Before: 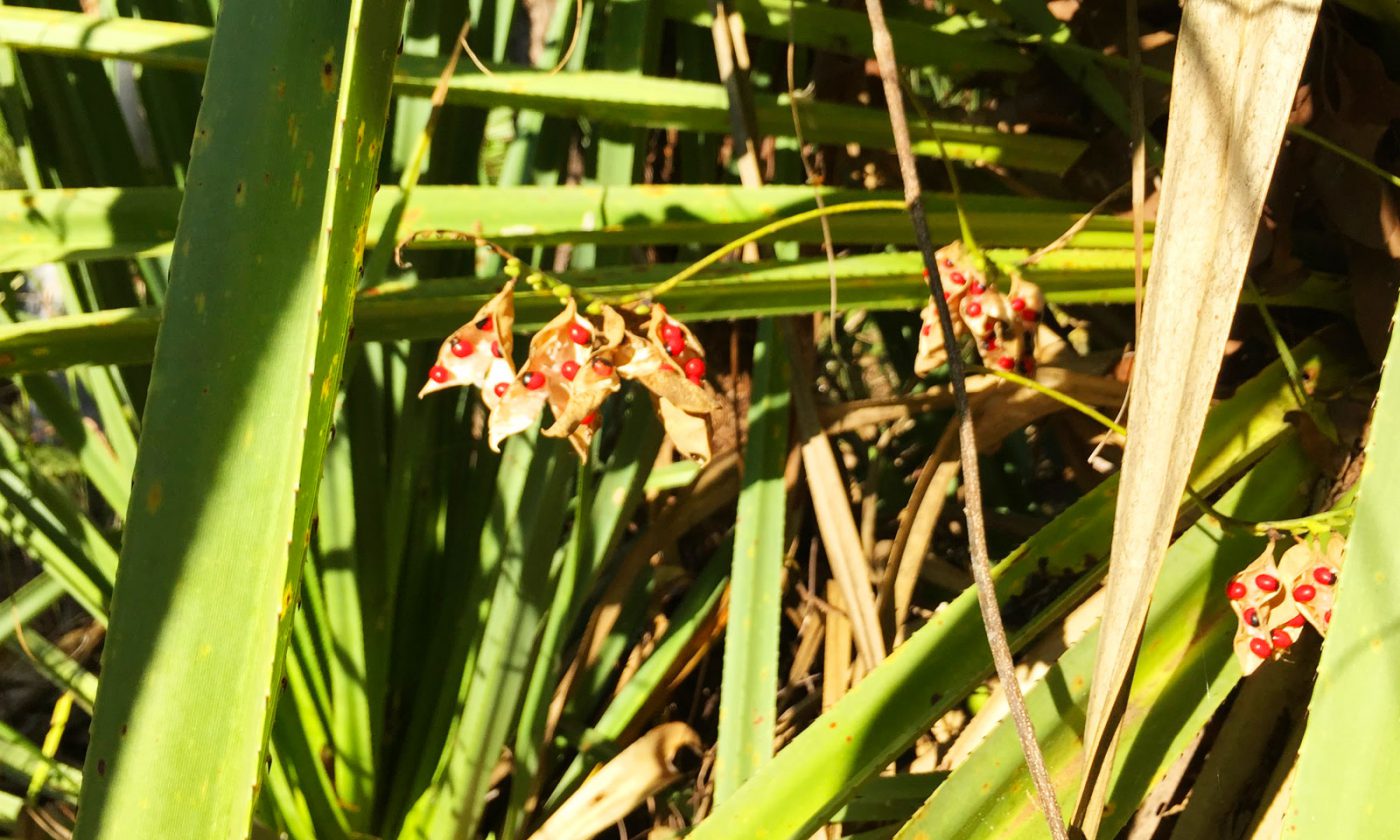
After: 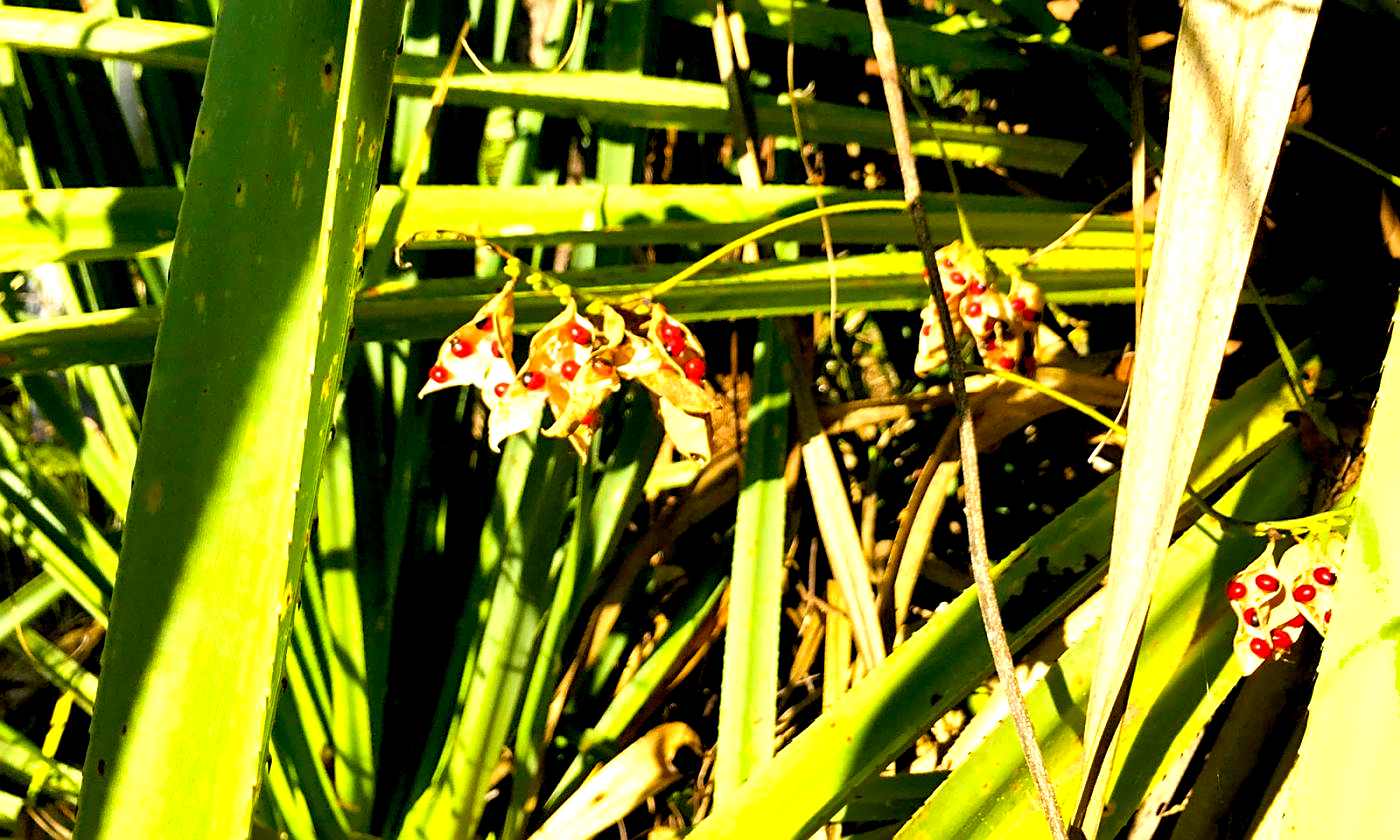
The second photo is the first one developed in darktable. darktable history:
sharpen: on, module defaults
shadows and highlights: shadows 58.46, soften with gaussian
color balance rgb: shadows lift › luminance -7.727%, shadows lift › chroma 2.163%, shadows lift › hue 164.19°, global offset › luminance -1.437%, perceptual saturation grading › global saturation 19.54%, perceptual brilliance grading › global brilliance 17.987%
